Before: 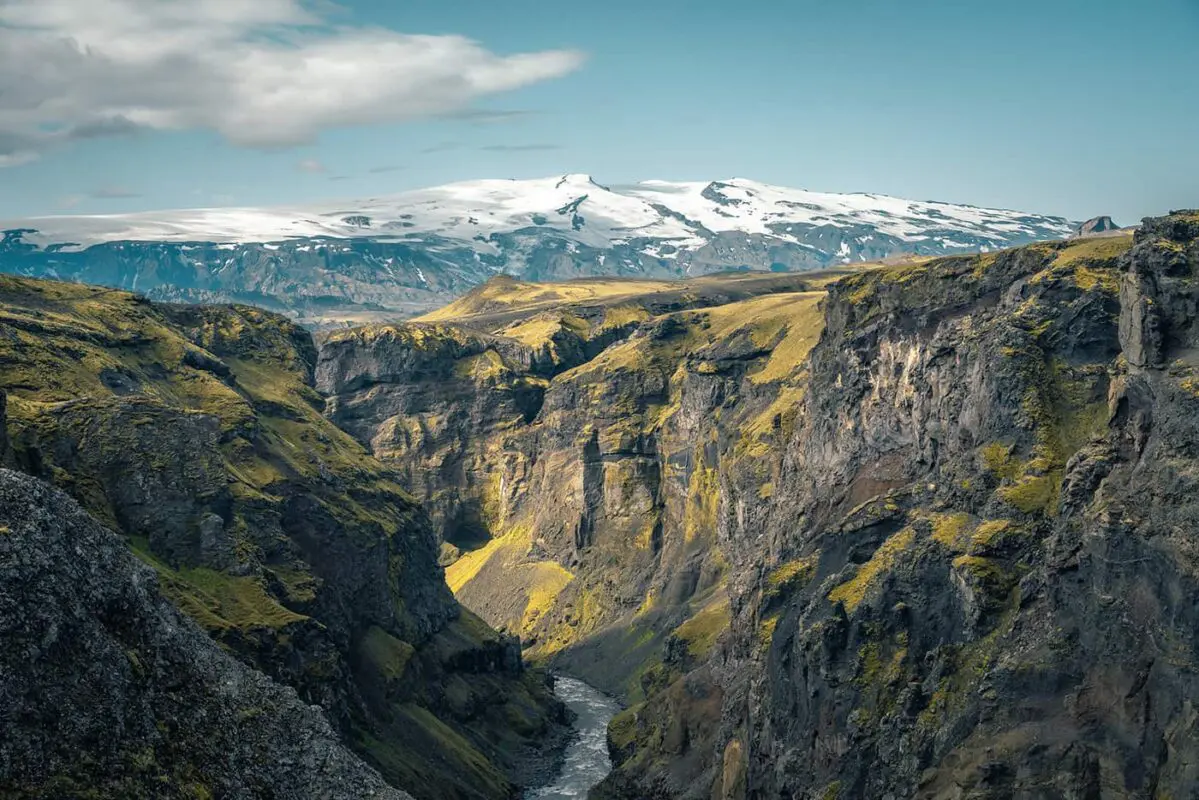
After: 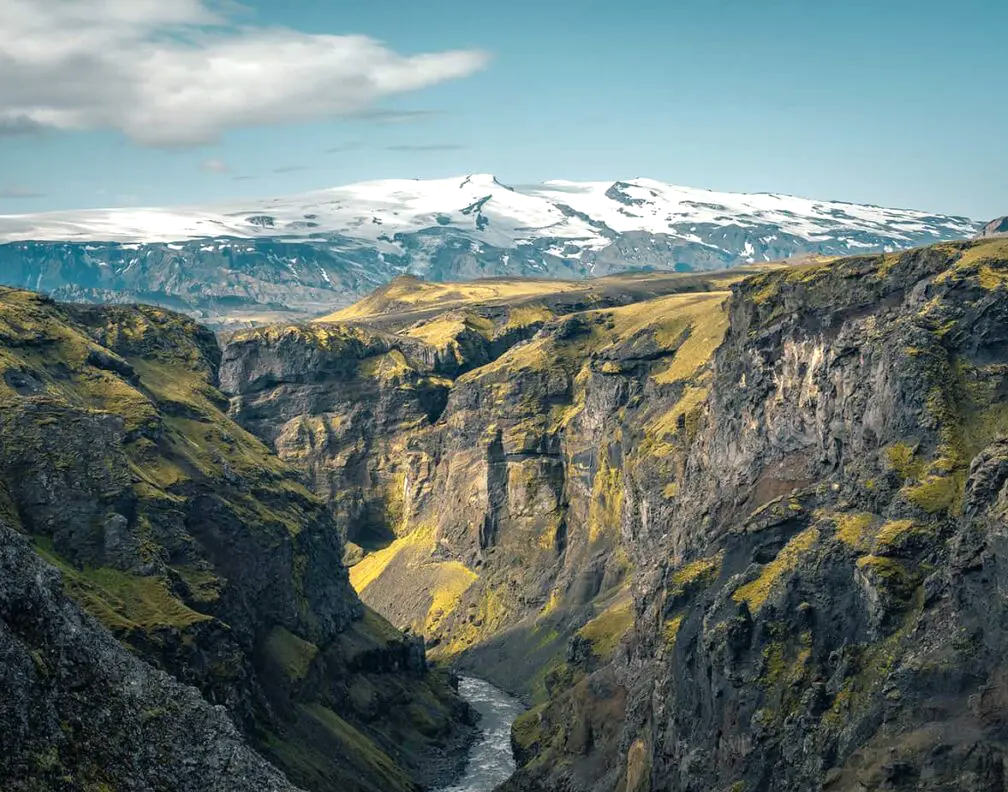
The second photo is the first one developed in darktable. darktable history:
crop: left 8.026%, right 7.374%
levels: levels [0, 0.476, 0.951]
